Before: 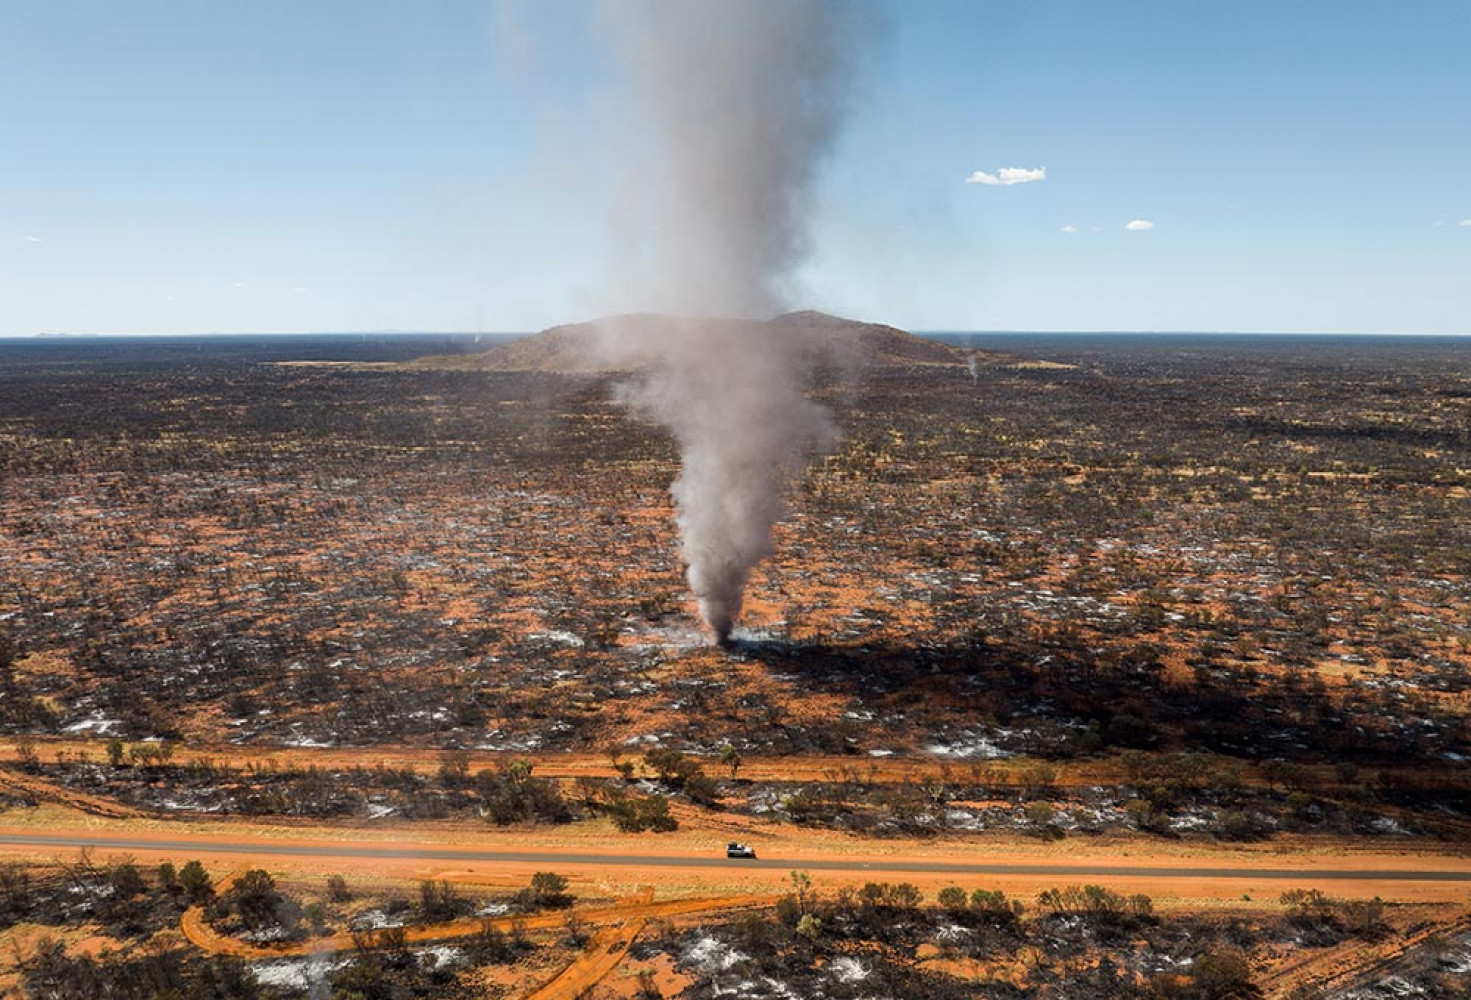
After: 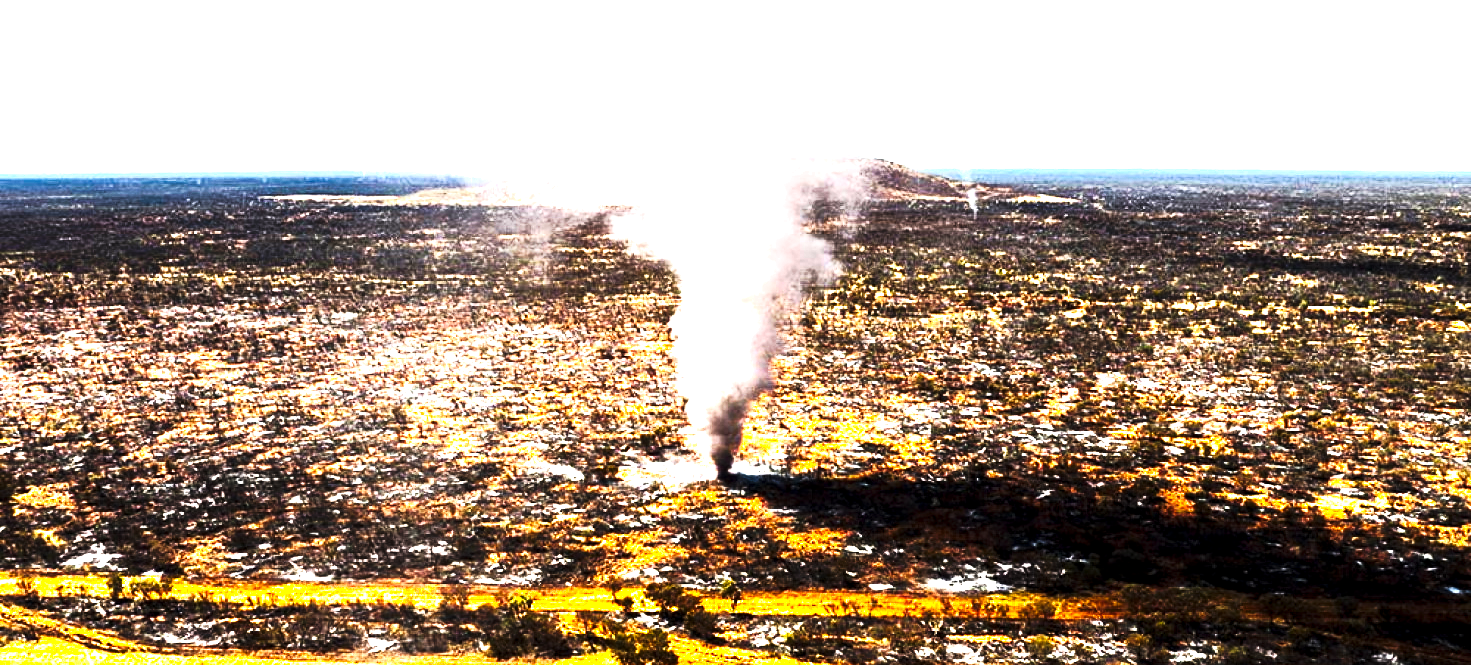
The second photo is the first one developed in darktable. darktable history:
shadows and highlights: shadows 1.13, highlights 41.71
crop: top 16.669%, bottom 16.733%
exposure: exposure 0.776 EV, compensate exposure bias true, compensate highlight preservation false
tone curve: curves: ch0 [(0, 0) (0.003, 0) (0.011, 0) (0.025, 0) (0.044, 0.006) (0.069, 0.024) (0.1, 0.038) (0.136, 0.052) (0.177, 0.08) (0.224, 0.112) (0.277, 0.145) (0.335, 0.206) (0.399, 0.284) (0.468, 0.372) (0.543, 0.477) (0.623, 0.593) (0.709, 0.717) (0.801, 0.815) (0.898, 0.92) (1, 1)], preserve colors none
color balance rgb: perceptual saturation grading › global saturation 25.121%, perceptual brilliance grading › highlights 74.961%, perceptual brilliance grading › shadows -29.654%
